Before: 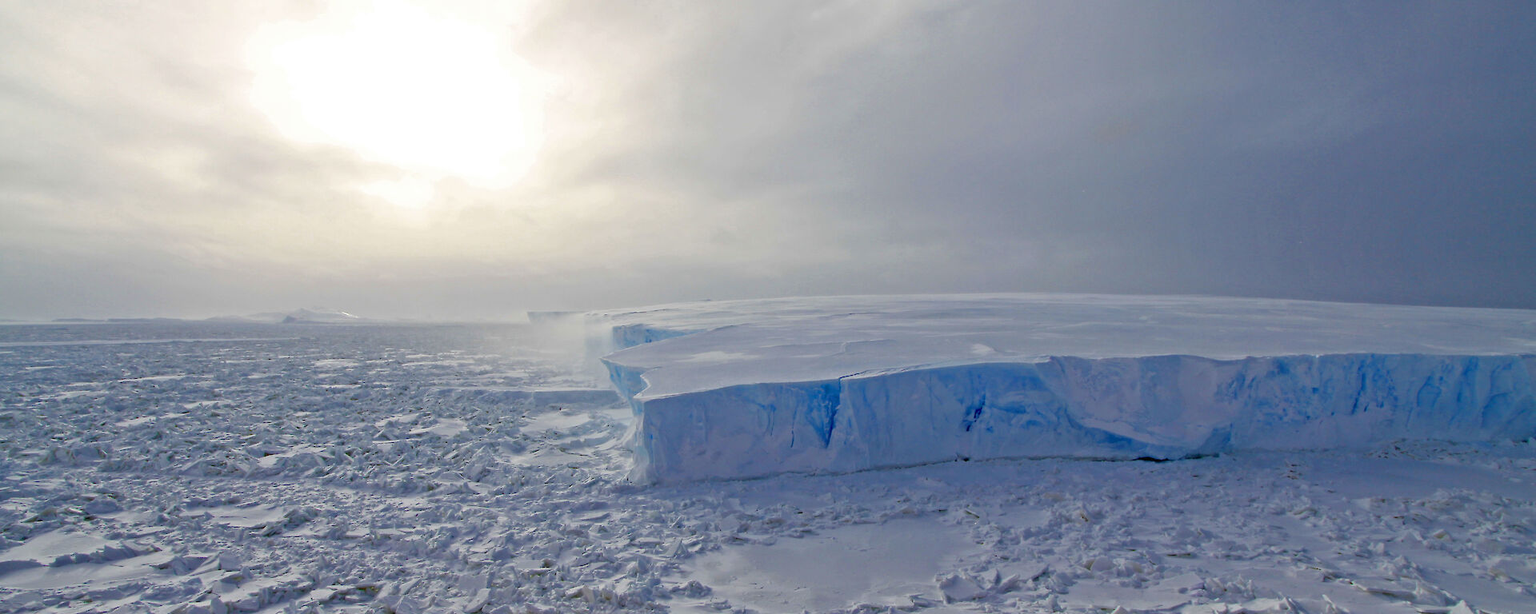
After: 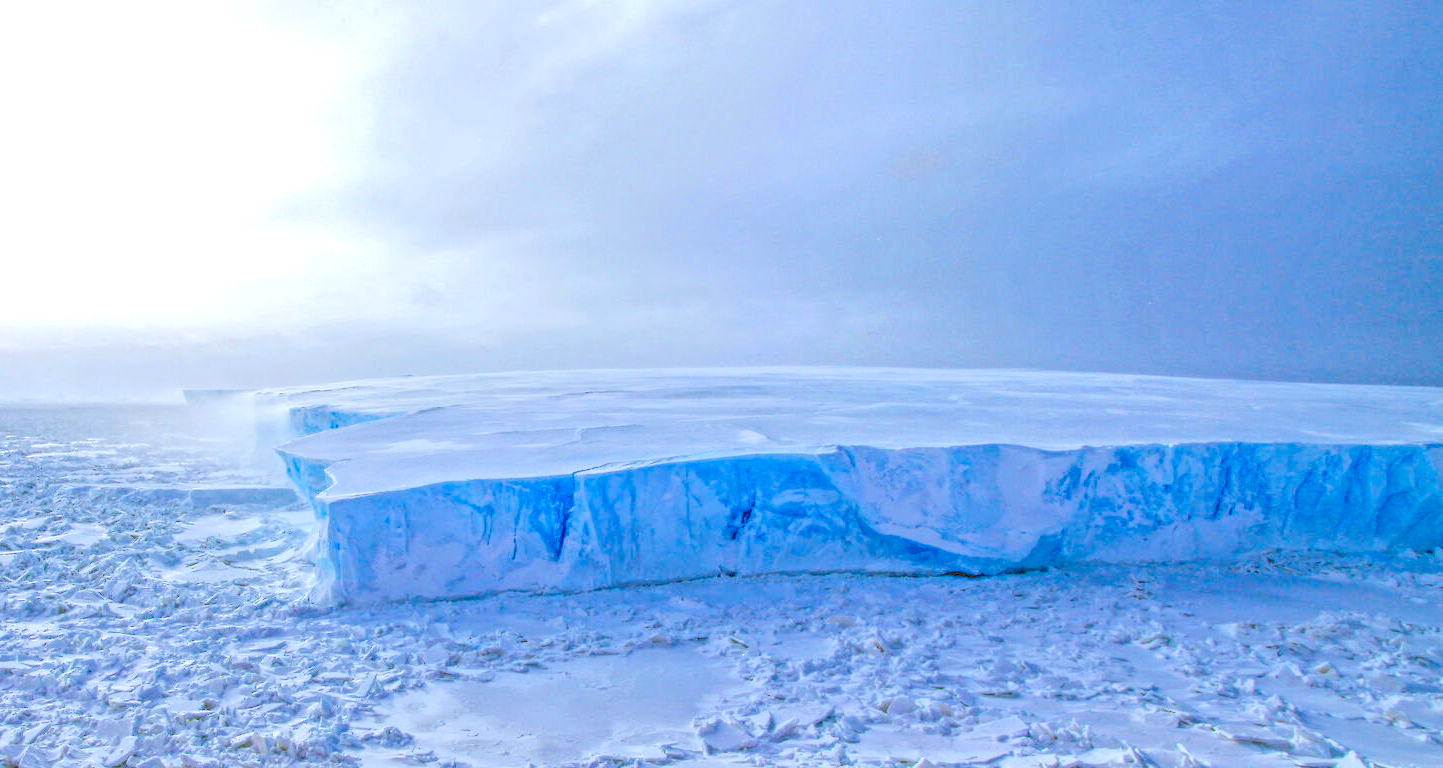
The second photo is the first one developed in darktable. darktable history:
contrast brightness saturation: contrast 0.099, brightness 0.308, saturation 0.146
tone curve: curves: ch0 [(0, 0) (0.003, 0.04) (0.011, 0.053) (0.025, 0.077) (0.044, 0.104) (0.069, 0.127) (0.1, 0.15) (0.136, 0.177) (0.177, 0.215) (0.224, 0.254) (0.277, 0.3) (0.335, 0.355) (0.399, 0.41) (0.468, 0.477) (0.543, 0.554) (0.623, 0.636) (0.709, 0.72) (0.801, 0.804) (0.898, 0.892) (1, 1)], color space Lab, independent channels, preserve colors none
local contrast: highlights 20%, shadows 26%, detail 200%, midtone range 0.2
crop and rotate: left 24.842%
exposure: exposure 0.085 EV, compensate highlight preservation false
color correction: highlights a* -2.26, highlights b* -18.28
color balance rgb: perceptual saturation grading › global saturation 20%, perceptual saturation grading › highlights -24.878%, perceptual saturation grading › shadows 49.335%, perceptual brilliance grading › highlights 8.683%, perceptual brilliance grading › mid-tones 3.874%, perceptual brilliance grading › shadows 1.729%, global vibrance 9.949%
